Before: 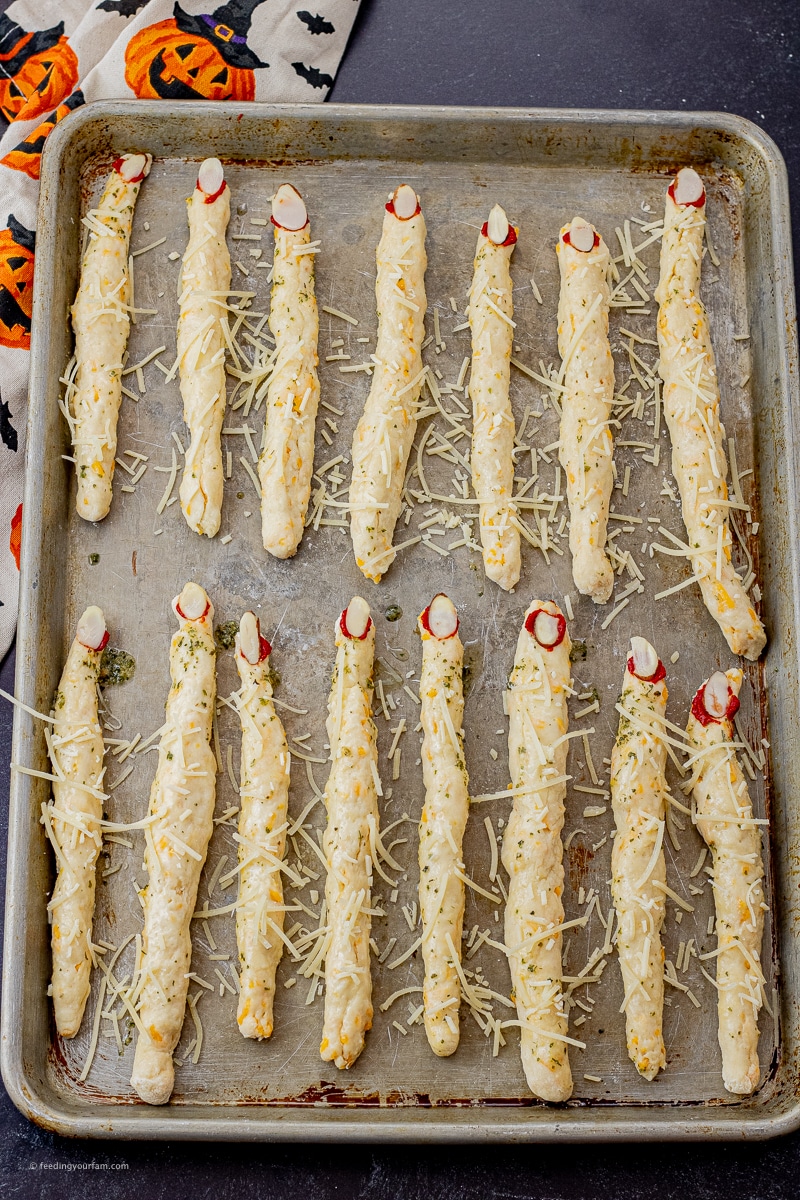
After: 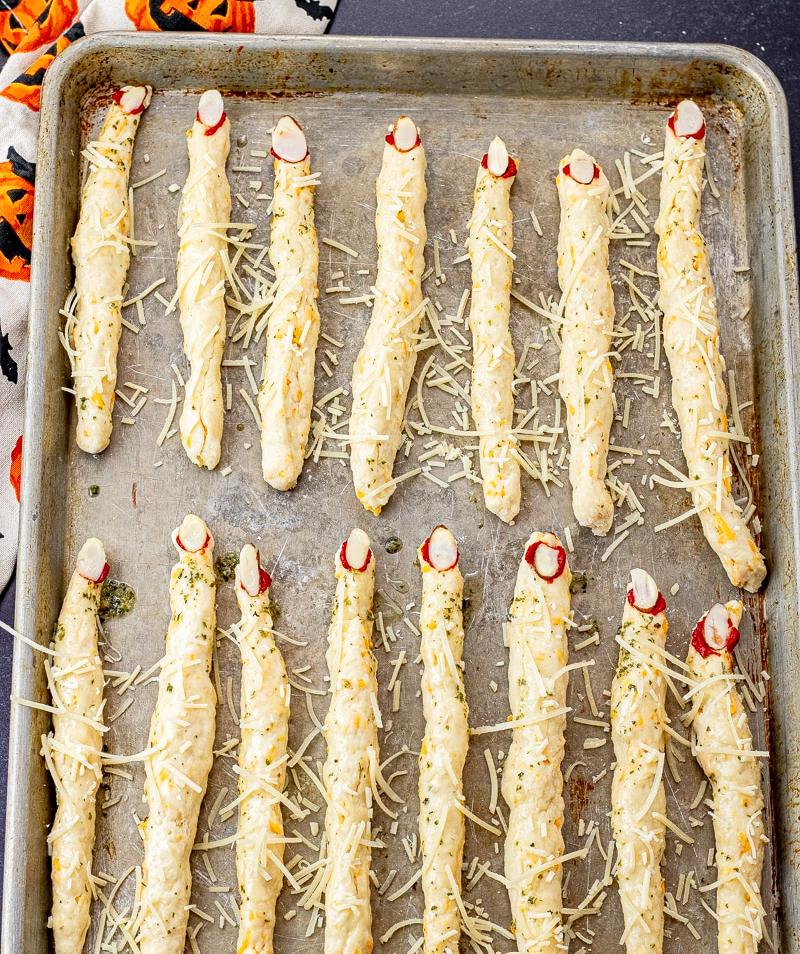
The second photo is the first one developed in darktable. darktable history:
local contrast: highlights 105%, shadows 99%, detail 119%, midtone range 0.2
base curve: curves: ch0 [(0, 0) (0.688, 0.865) (1, 1)], preserve colors none
crop and rotate: top 5.668%, bottom 14.83%
